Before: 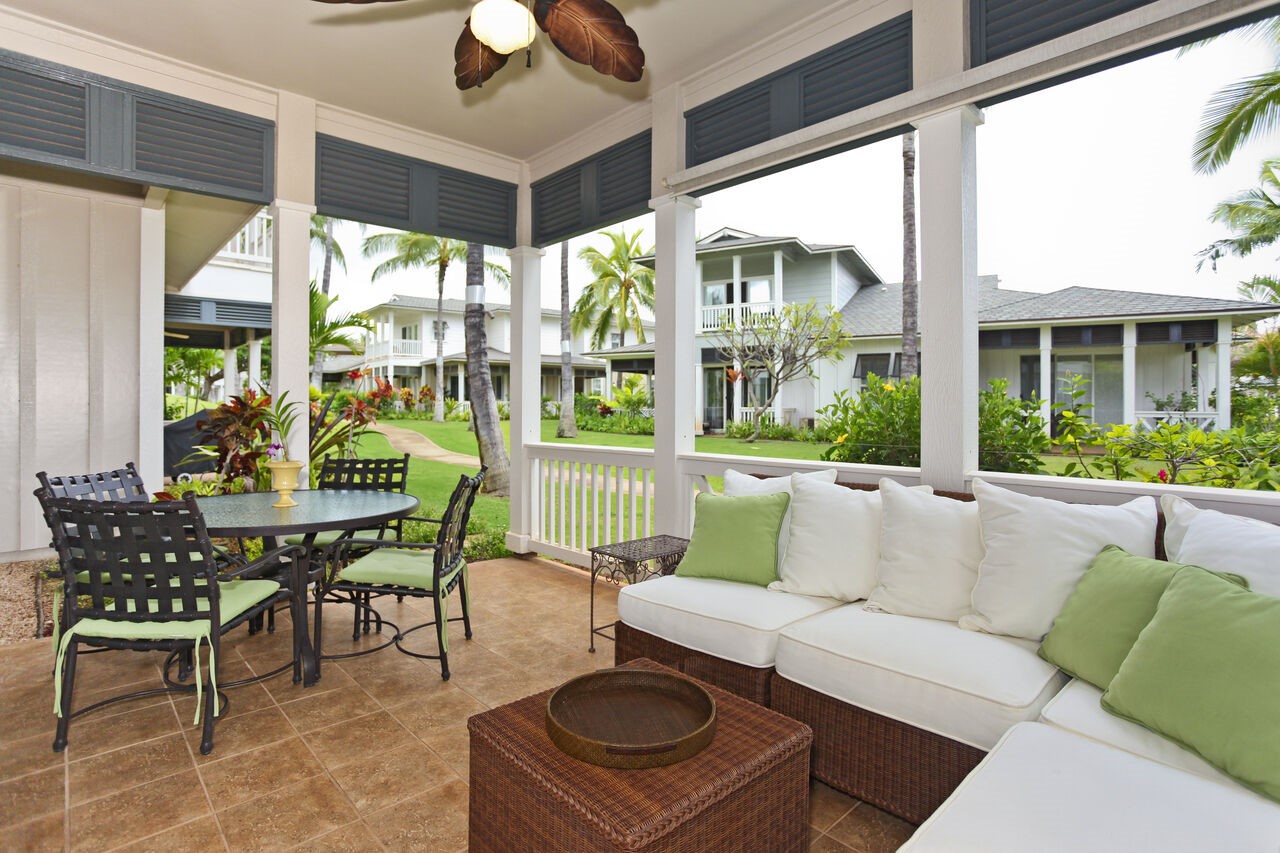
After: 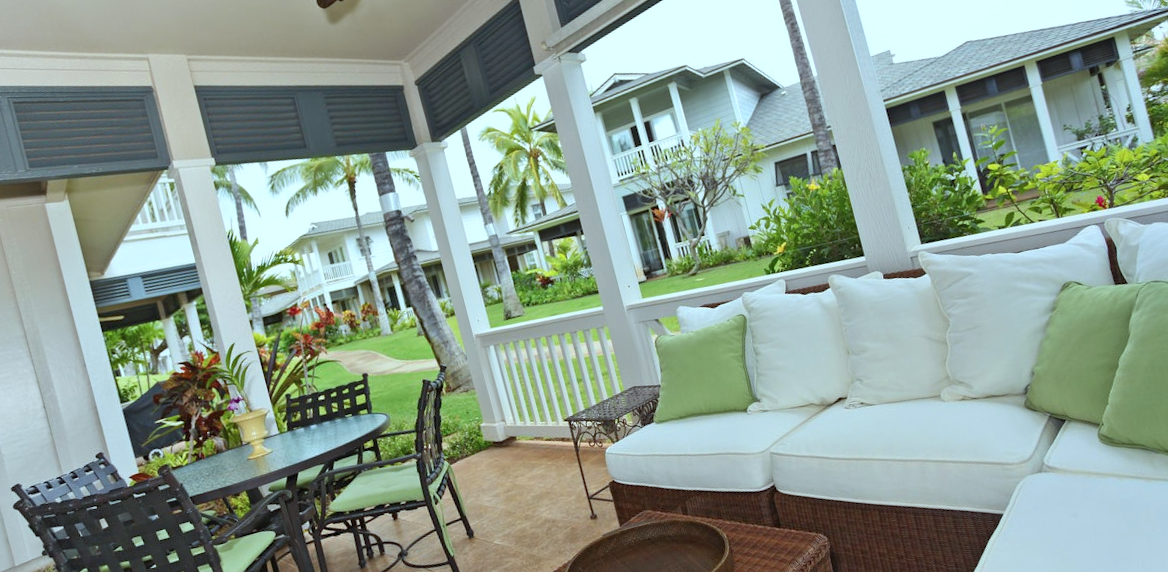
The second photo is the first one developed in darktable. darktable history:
rotate and perspective: rotation -14.8°, crop left 0.1, crop right 0.903, crop top 0.25, crop bottom 0.748
shadows and highlights: shadows 30.86, highlights 0, soften with gaussian
color correction: highlights a* -10.04, highlights b* -10.37
